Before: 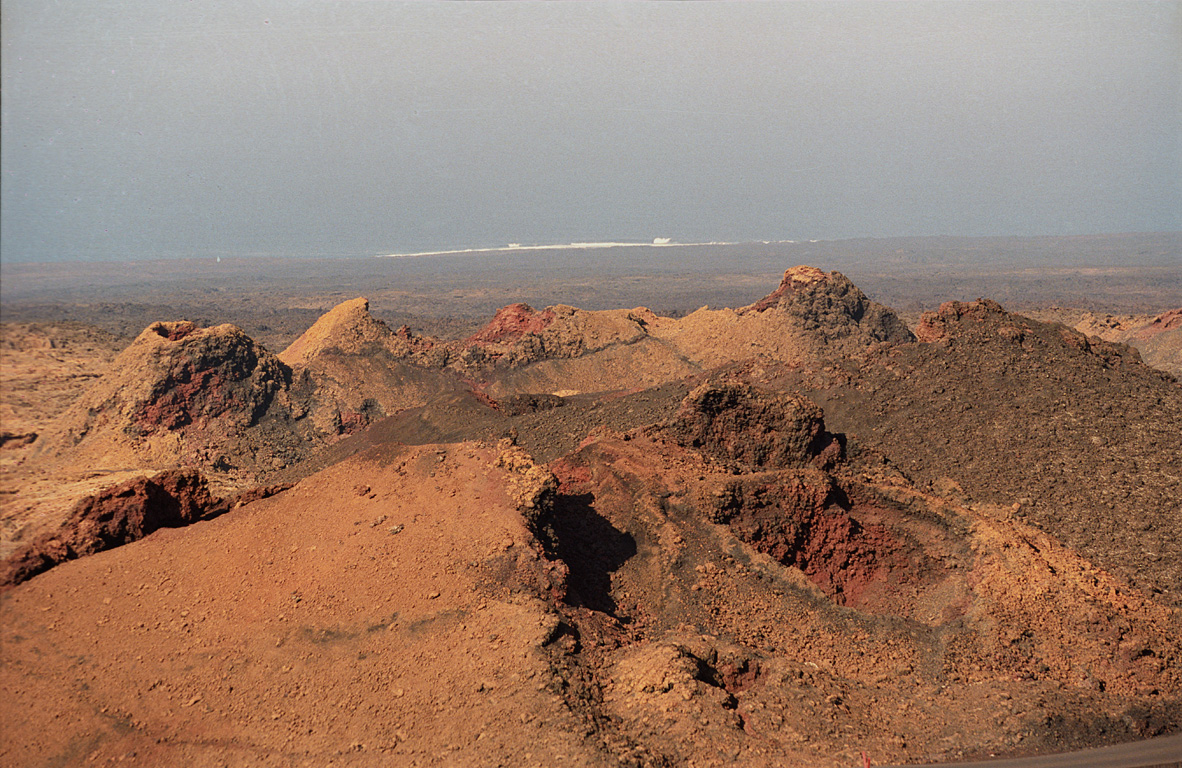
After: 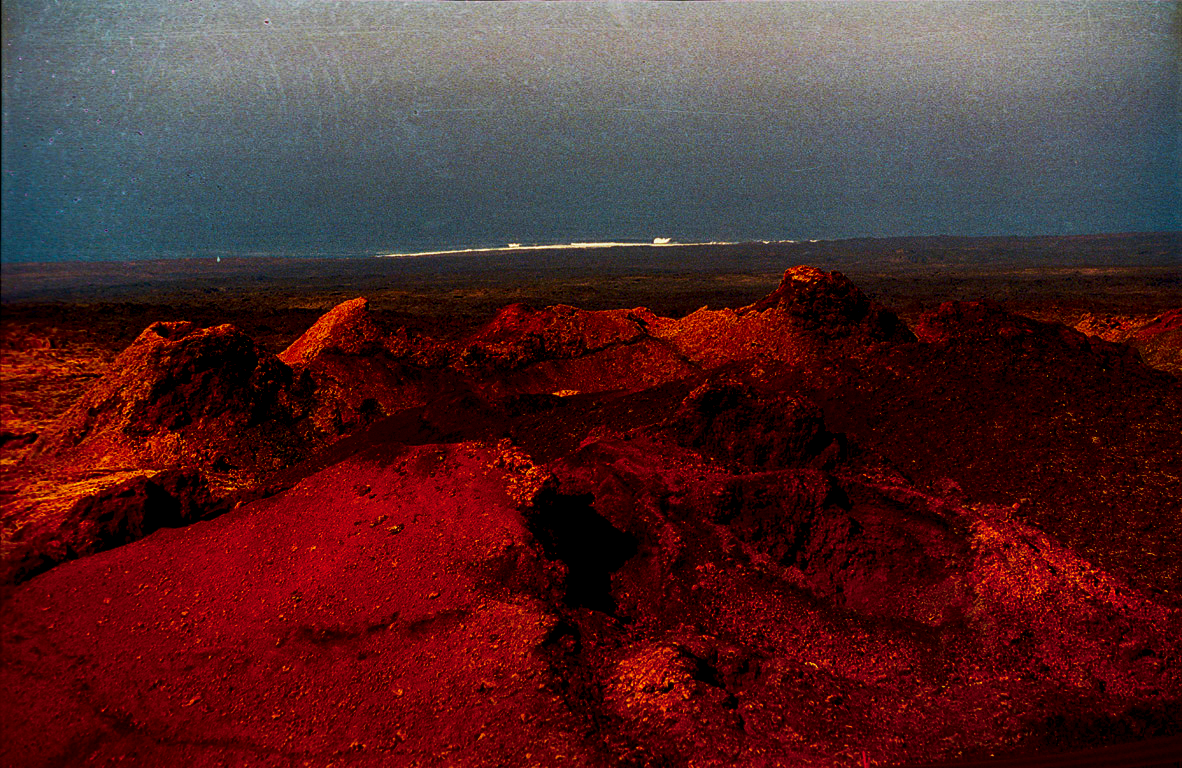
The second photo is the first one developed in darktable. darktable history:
tone curve: curves: ch0 [(0, 0.015) (0.037, 0.022) (0.131, 0.116) (0.316, 0.345) (0.49, 0.615) (0.677, 0.82) (0.813, 0.891) (1, 0.955)]; ch1 [(0, 0) (0.366, 0.367) (0.475, 0.462) (0.494, 0.496) (0.504, 0.497) (0.554, 0.571) (0.618, 0.668) (1, 1)]; ch2 [(0, 0) (0.333, 0.346) (0.375, 0.375) (0.435, 0.424) (0.476, 0.492) (0.502, 0.499) (0.525, 0.522) (0.558, 0.575) (0.614, 0.656) (1, 1)], preserve colors none
contrast brightness saturation: brightness -0.987, saturation 0.997
local contrast: highlights 20%, shadows 70%, detail 170%
velvia: on, module defaults
